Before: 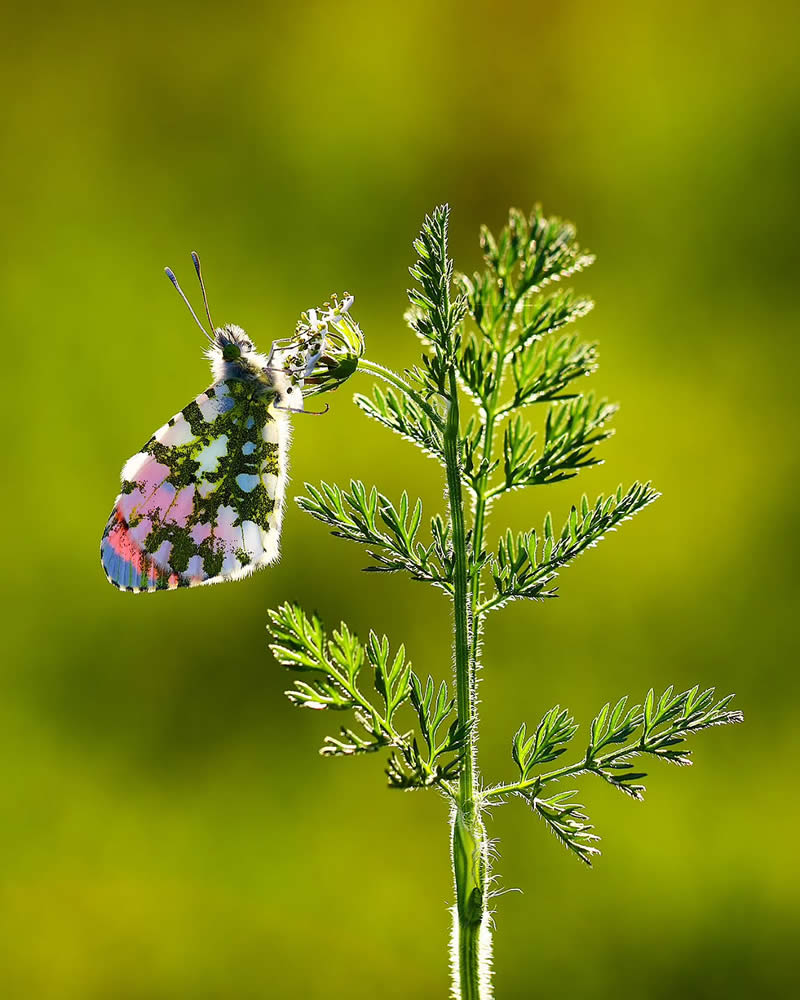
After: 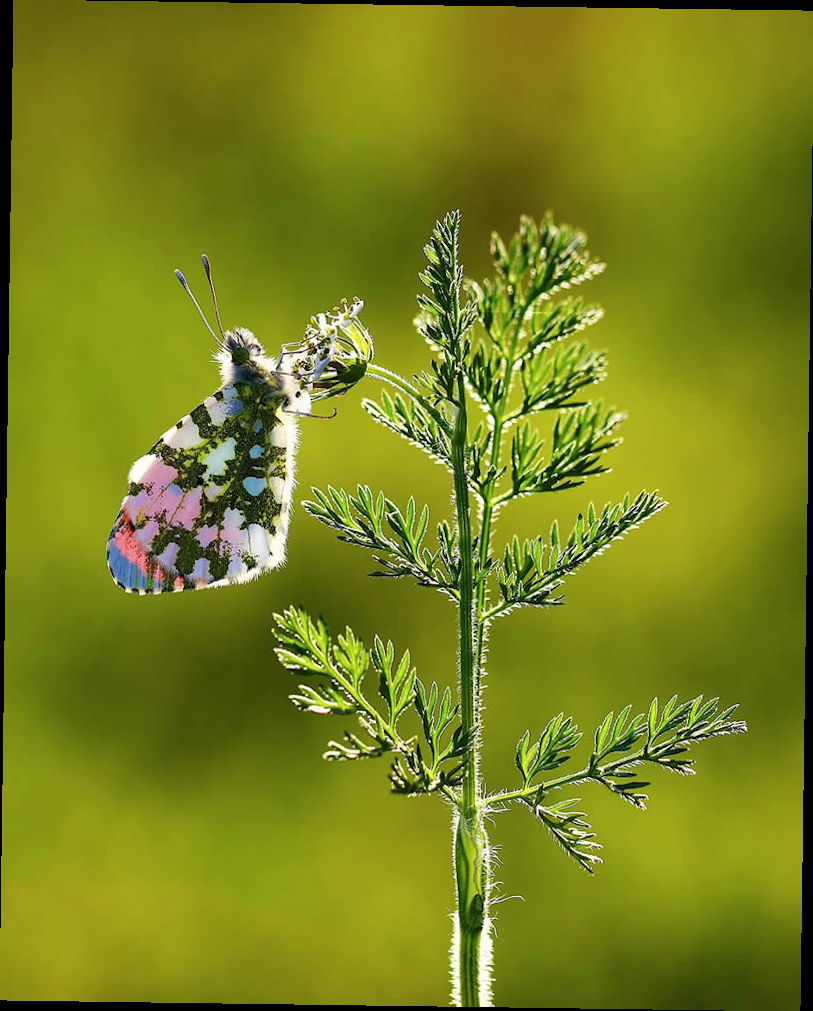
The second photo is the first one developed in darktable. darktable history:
color zones: curves: ch1 [(0, 0.469) (0.01, 0.469) (0.12, 0.446) (0.248, 0.469) (0.5, 0.5) (0.748, 0.5) (0.99, 0.469) (1, 0.469)]
rotate and perspective: rotation 0.8°, automatic cropping off
